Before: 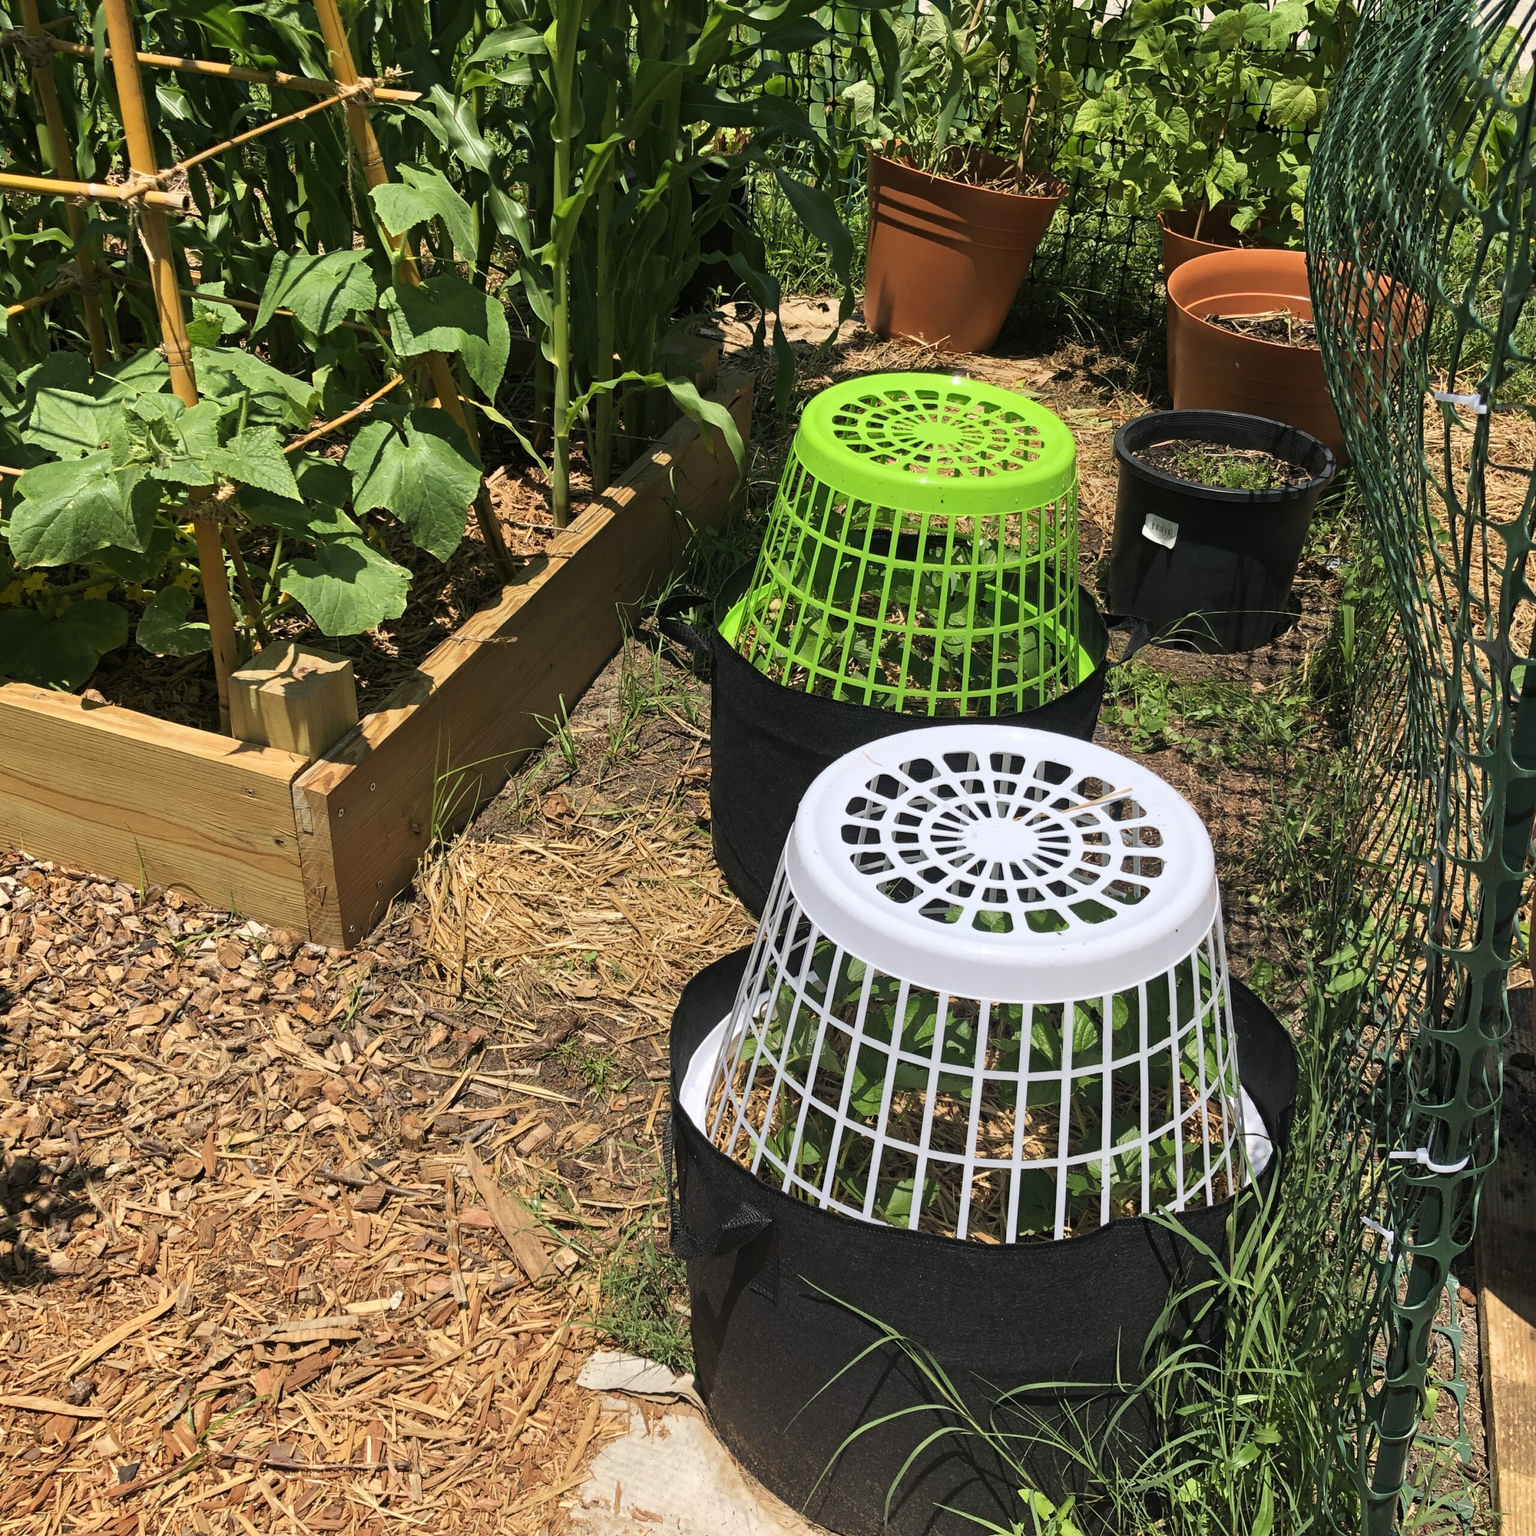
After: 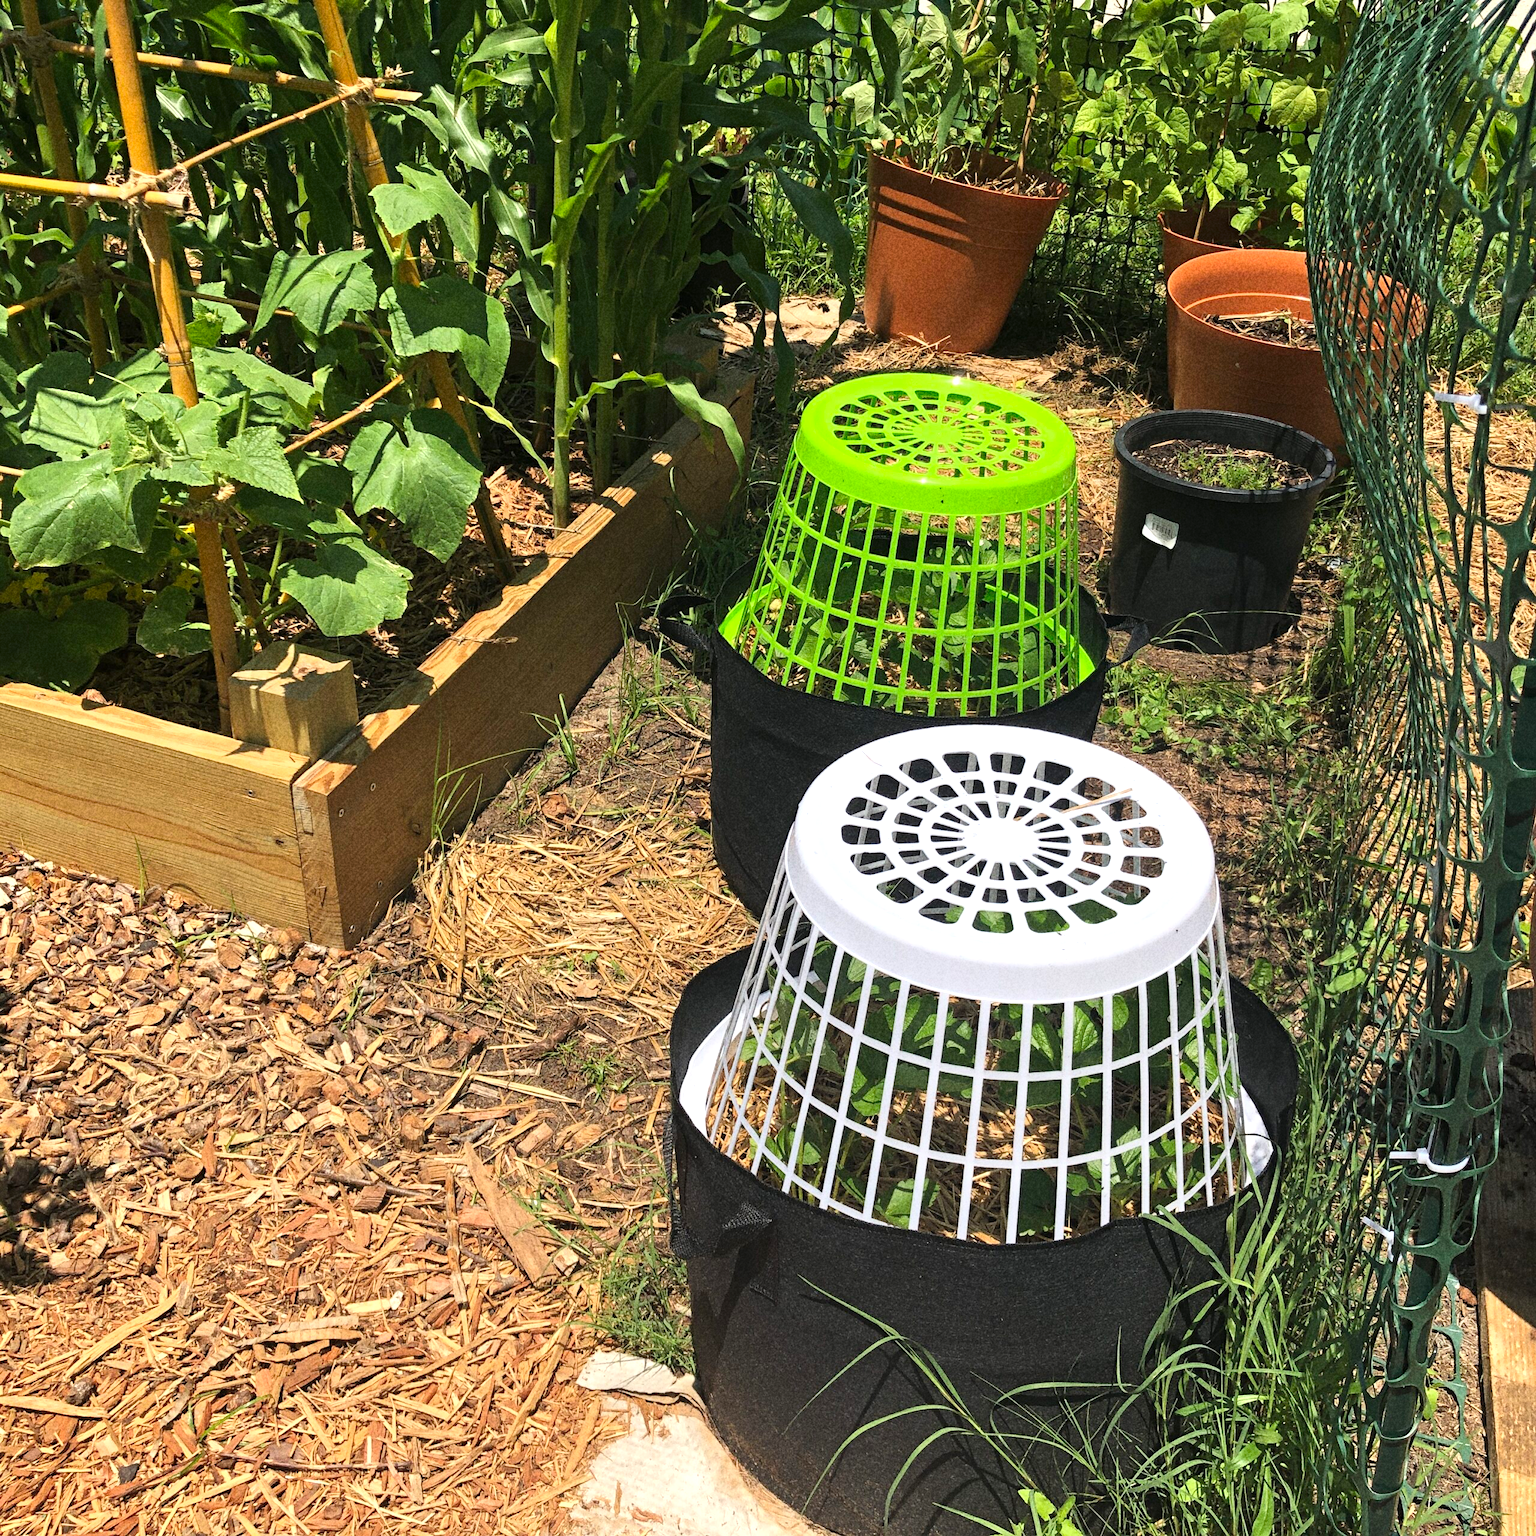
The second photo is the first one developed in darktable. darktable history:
exposure: exposure 0.4 EV, compensate highlight preservation false
grain: coarseness 11.82 ISO, strength 36.67%, mid-tones bias 74.17%
